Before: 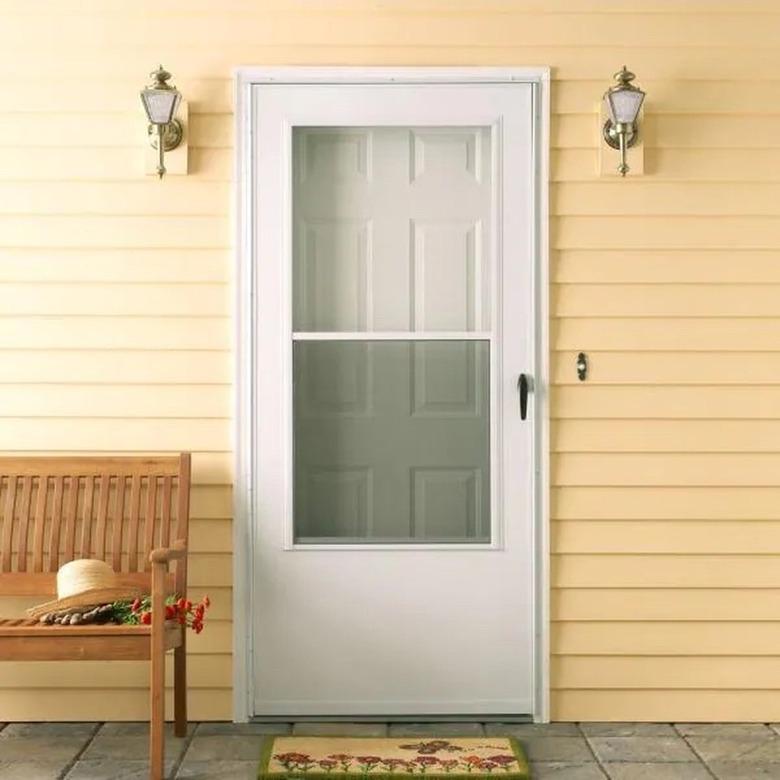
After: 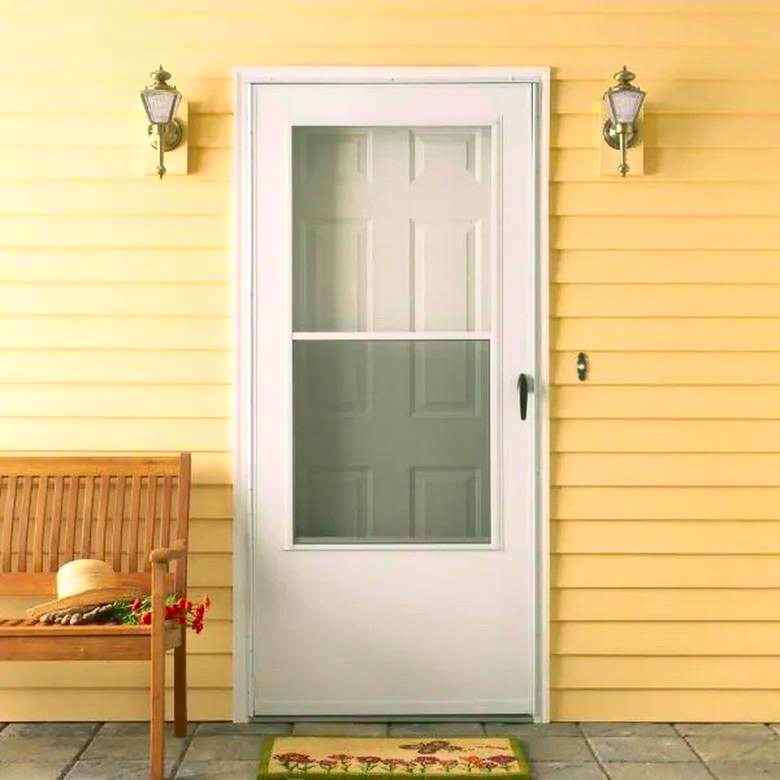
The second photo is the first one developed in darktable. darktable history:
shadows and highlights: on, module defaults
contrast brightness saturation: contrast 0.232, brightness 0.101, saturation 0.287
